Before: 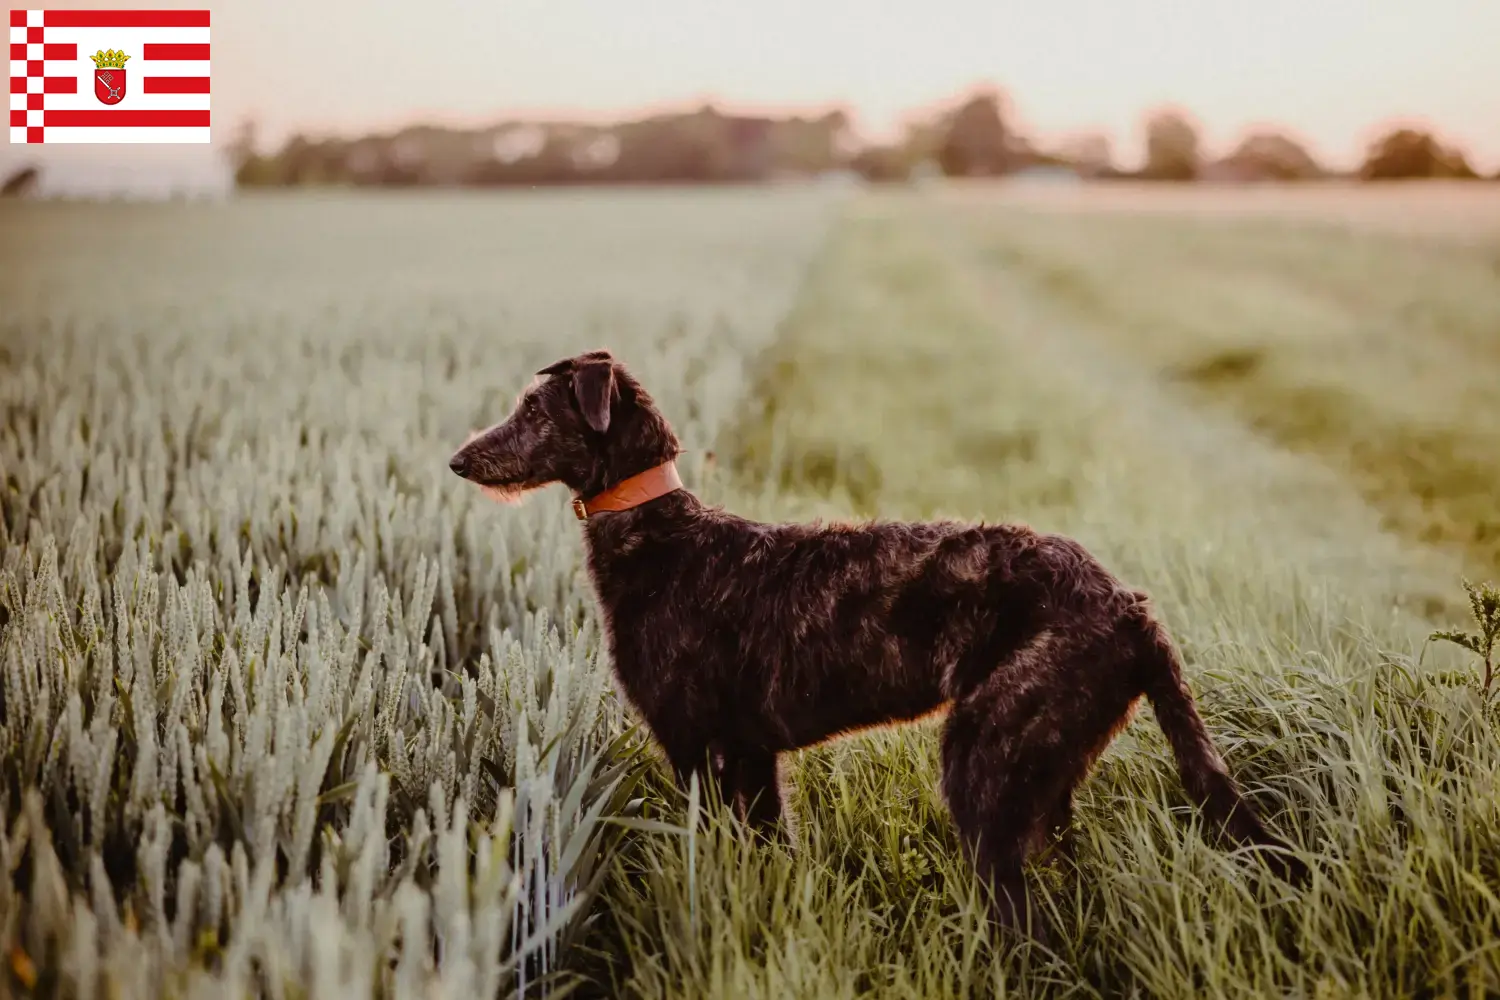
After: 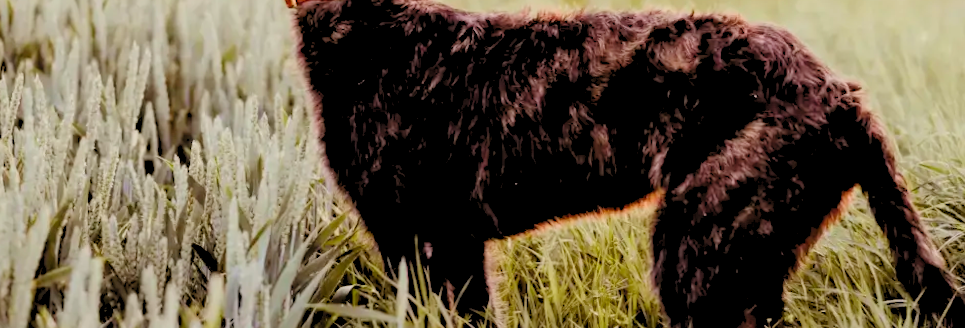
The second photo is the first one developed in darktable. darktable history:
rotate and perspective: lens shift (horizontal) -0.055, automatic cropping off
levels: levels [0.093, 0.434, 0.988]
crop: left 18.091%, top 51.13%, right 17.525%, bottom 16.85%
